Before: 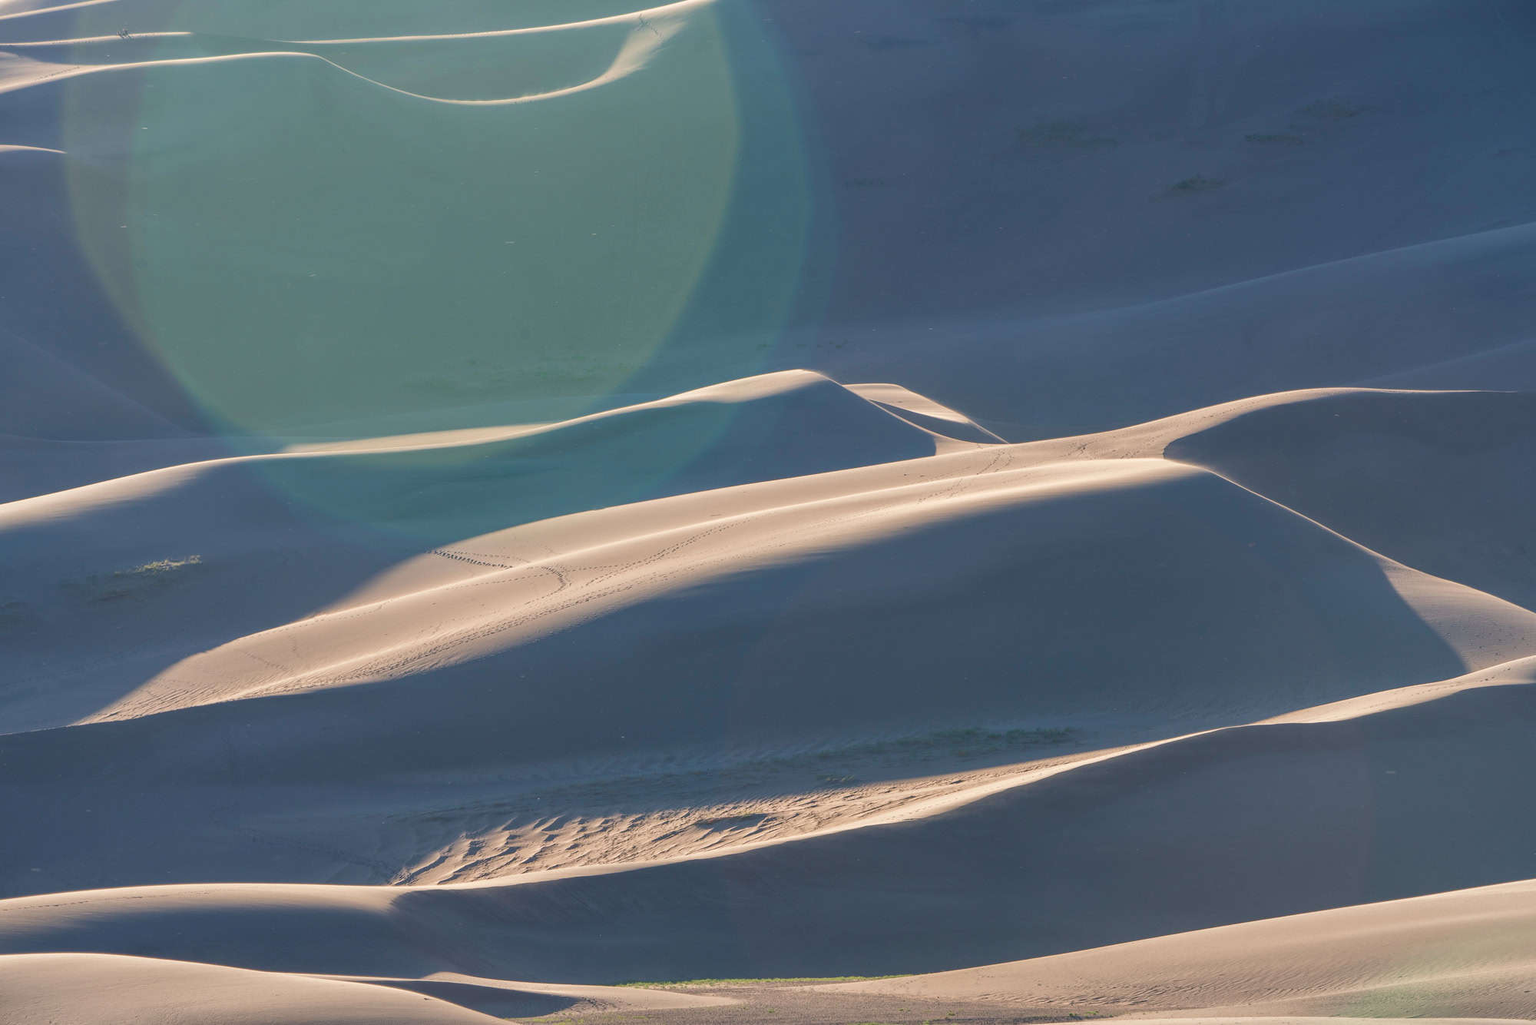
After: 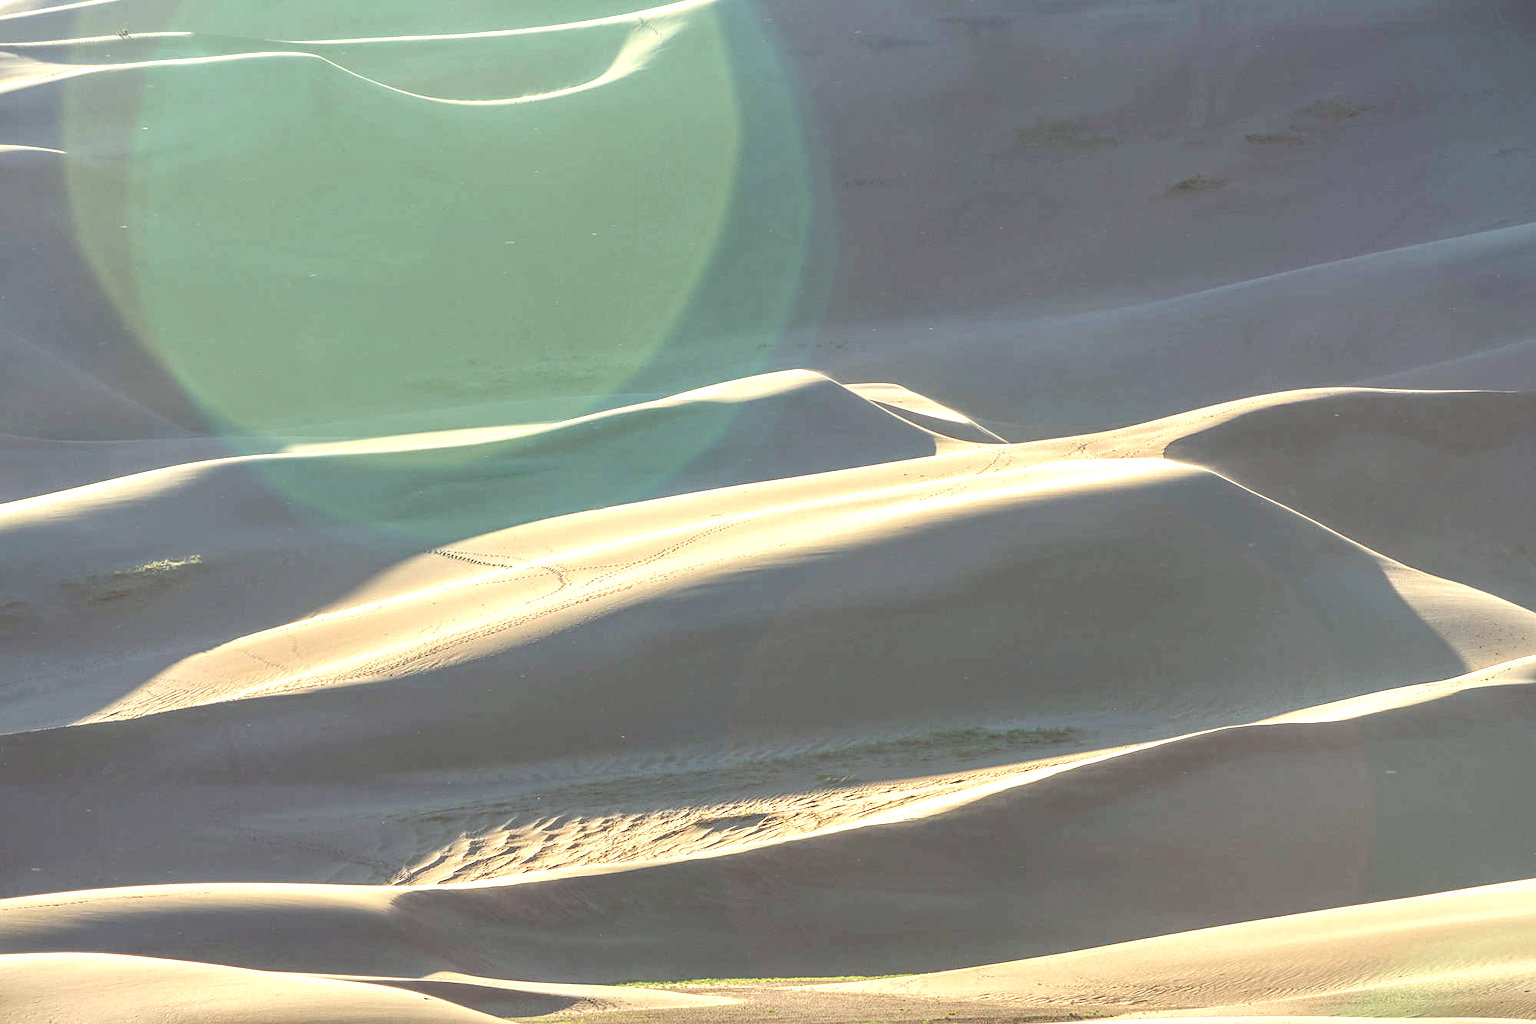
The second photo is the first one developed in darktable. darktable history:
color correction: highlights a* -6.3, highlights b* 9.48, shadows a* 10.58, shadows b* 23.65
exposure: black level correction 0, exposure 1.001 EV, compensate highlight preservation false
local contrast: on, module defaults
sharpen: amount 0.207
